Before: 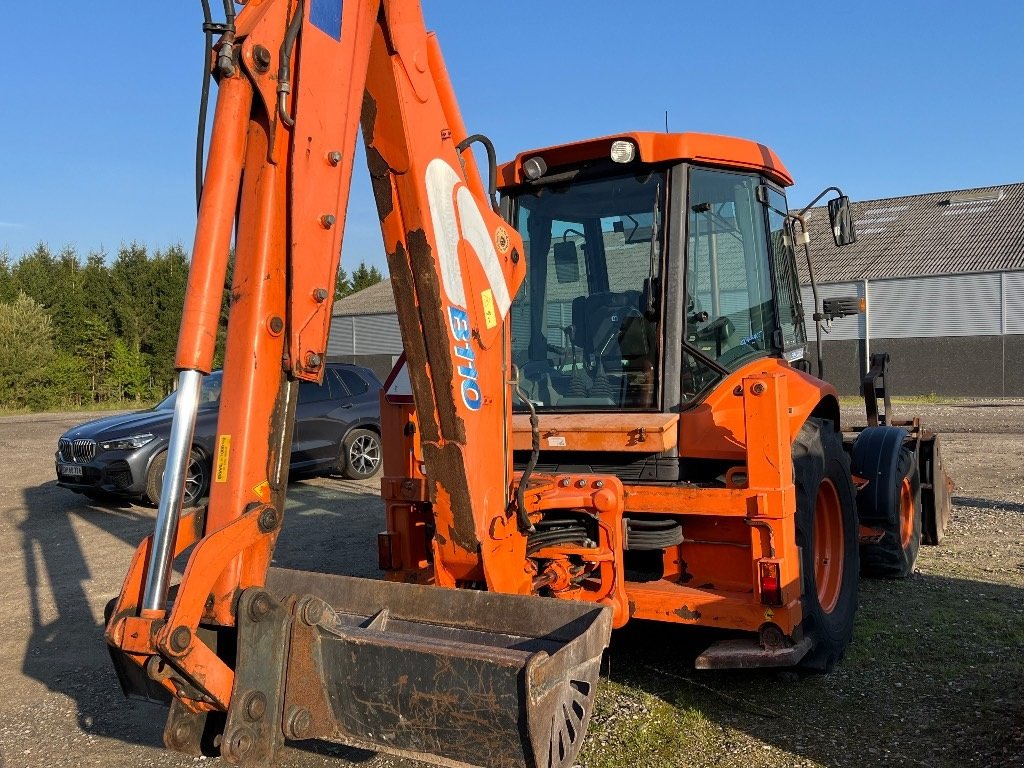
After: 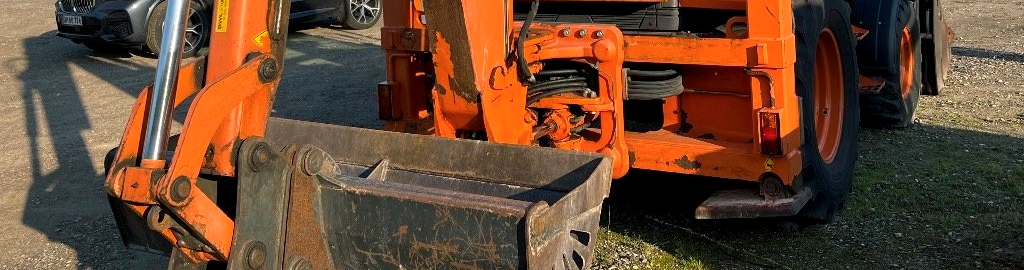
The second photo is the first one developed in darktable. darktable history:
crop and rotate: top 58.708%, bottom 6.045%
exposure: black level correction 0.001, exposure 0.139 EV, compensate highlight preservation false
color balance rgb: shadows lift › chroma 2.048%, shadows lift › hue 185.92°, power › hue 329.05°, perceptual saturation grading › global saturation 0.597%, global vibrance 15.349%
